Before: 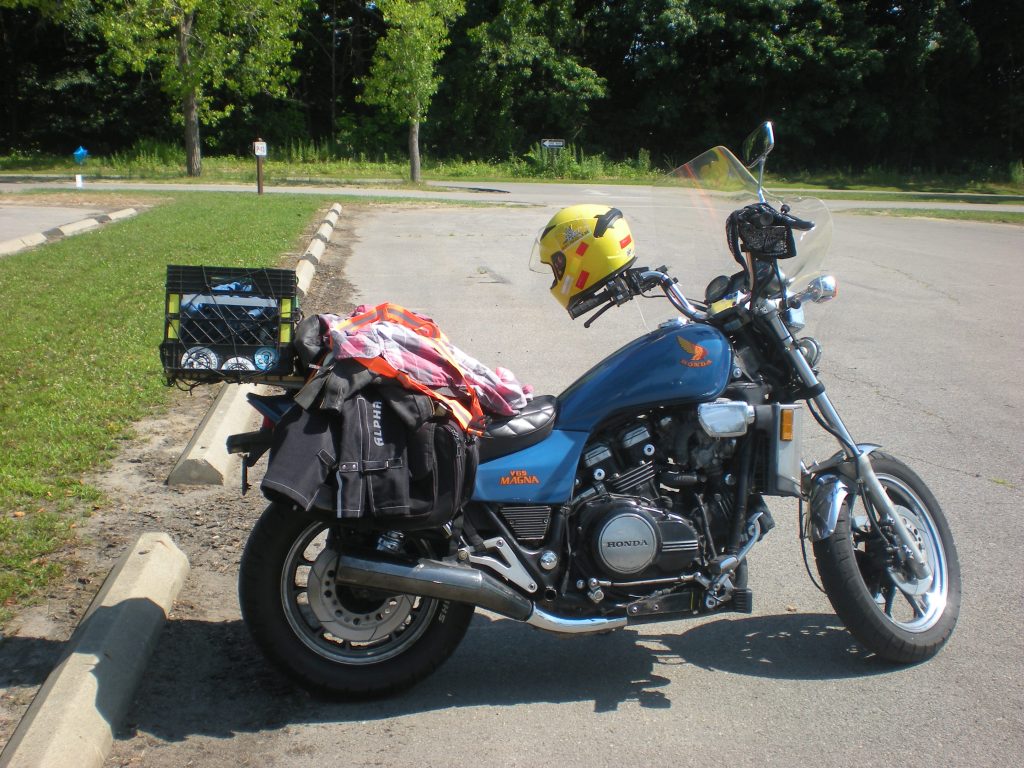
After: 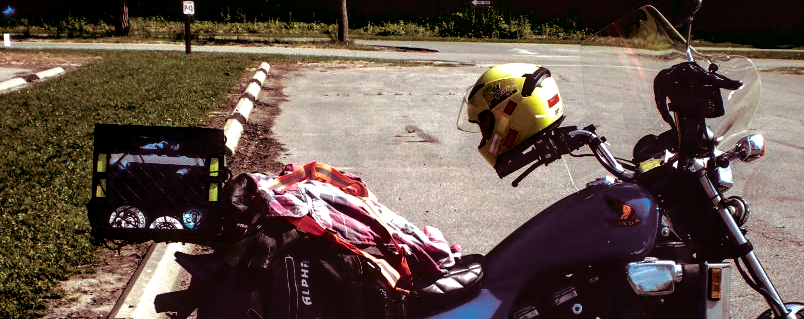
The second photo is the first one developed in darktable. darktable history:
tone curve: curves: ch0 [(0, 0.013) (0.181, 0.074) (0.337, 0.304) (0.498, 0.485) (0.78, 0.742) (0.993, 0.954)]; ch1 [(0, 0) (0.294, 0.184) (0.359, 0.34) (0.362, 0.35) (0.43, 0.41) (0.469, 0.463) (0.495, 0.502) (0.54, 0.563) (0.612, 0.641) (1, 1)]; ch2 [(0, 0) (0.44, 0.437) (0.495, 0.502) (0.524, 0.534) (0.557, 0.56) (0.634, 0.654) (0.728, 0.722) (1, 1)], color space Lab, independent channels, preserve colors none
split-toning: on, module defaults
exposure: black level correction 0.009, exposure -0.159 EV, compensate highlight preservation false
crop: left 7.036%, top 18.398%, right 14.379%, bottom 40.043%
contrast brightness saturation: brightness -0.52
local contrast: on, module defaults
tone equalizer: -8 EV -0.75 EV, -7 EV -0.7 EV, -6 EV -0.6 EV, -5 EV -0.4 EV, -3 EV 0.4 EV, -2 EV 0.6 EV, -1 EV 0.7 EV, +0 EV 0.75 EV, edges refinement/feathering 500, mask exposure compensation -1.57 EV, preserve details no
